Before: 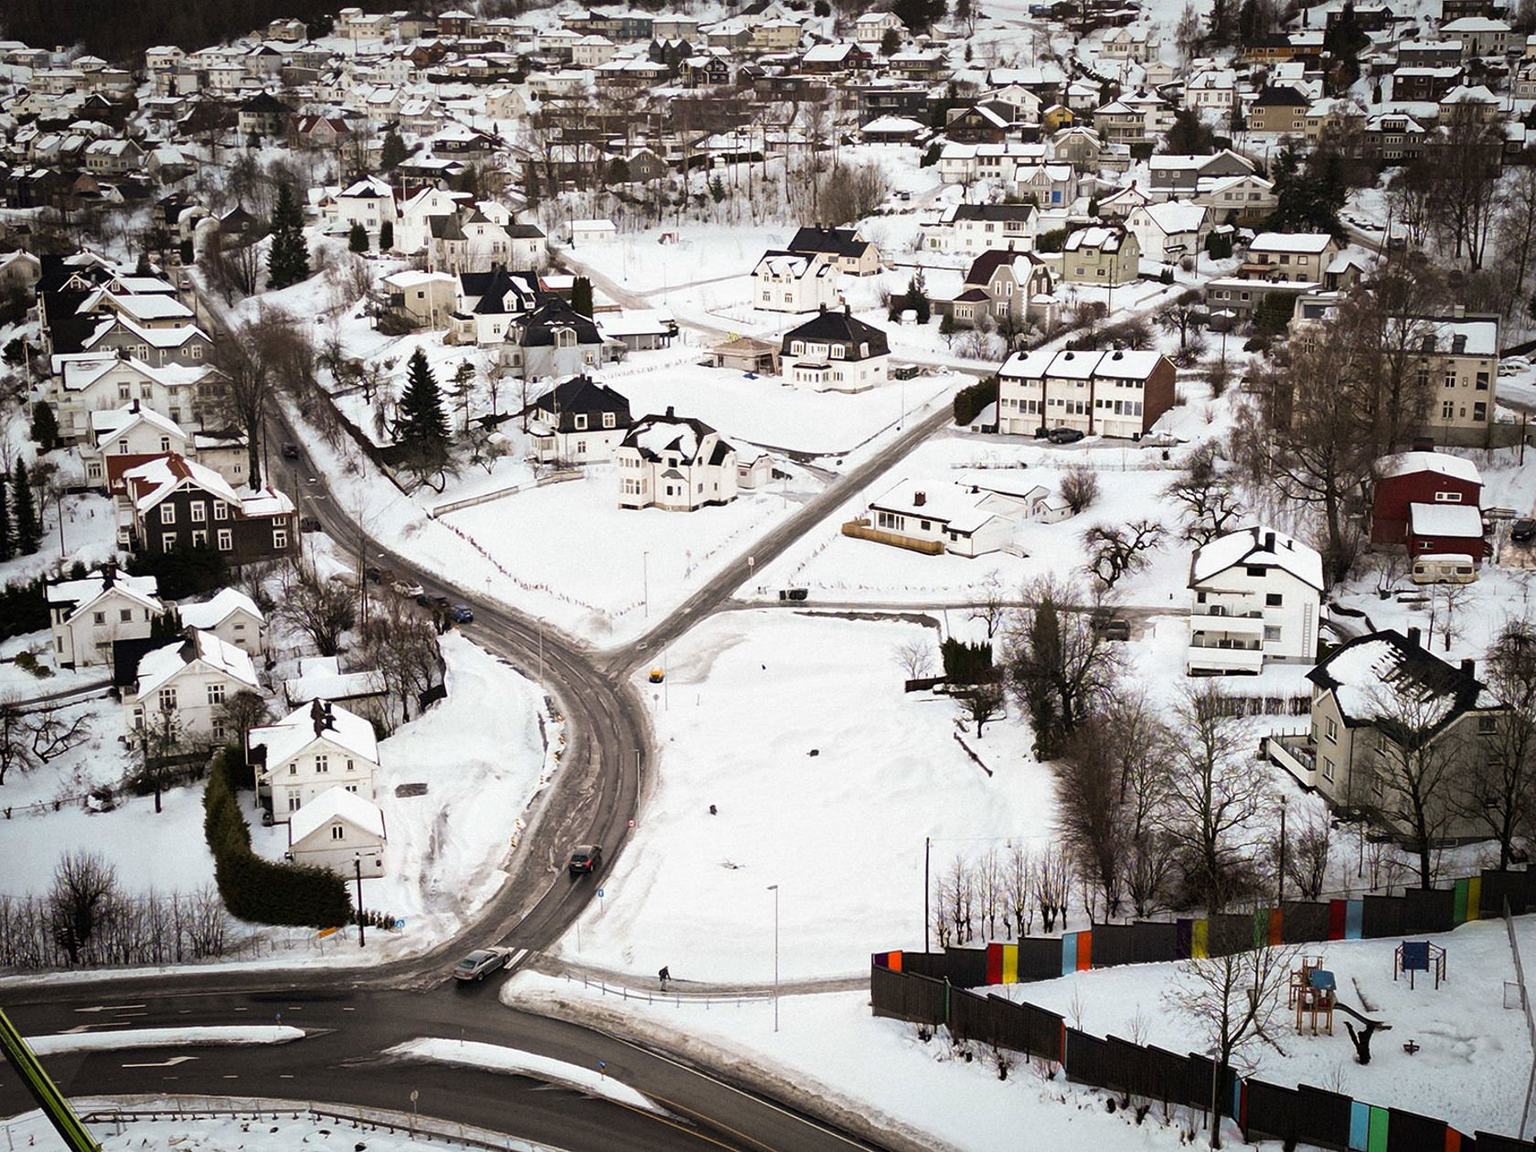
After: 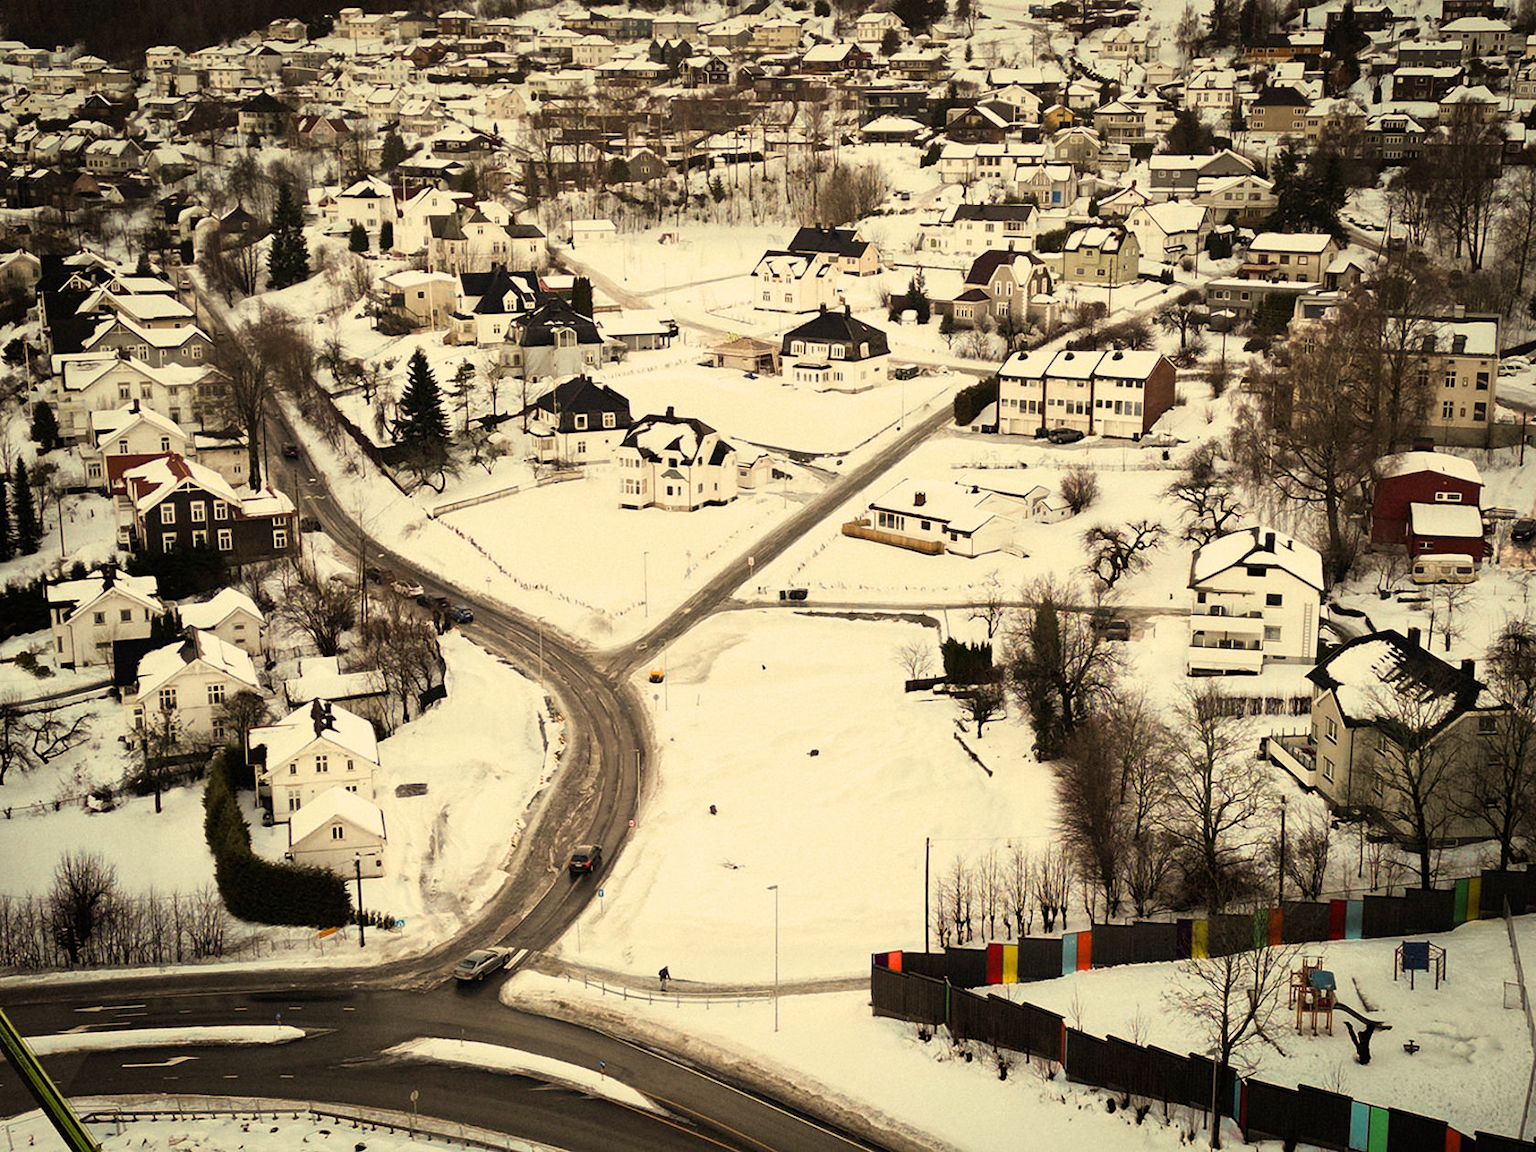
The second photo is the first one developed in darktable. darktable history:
filmic rgb: black relative exposure -16 EV, white relative exposure 2.93 EV, hardness 10.04, color science v6 (2022)
white balance: red 1.08, blue 0.791
